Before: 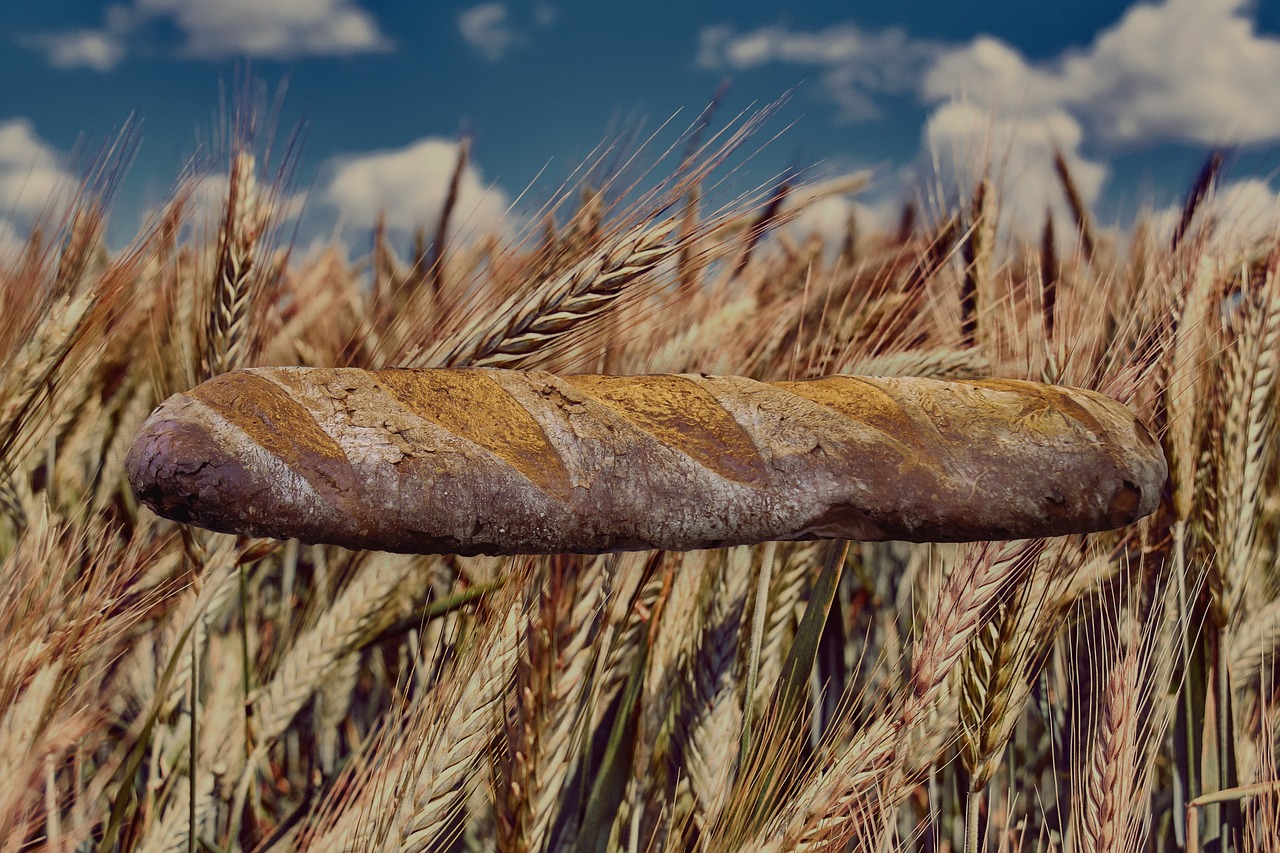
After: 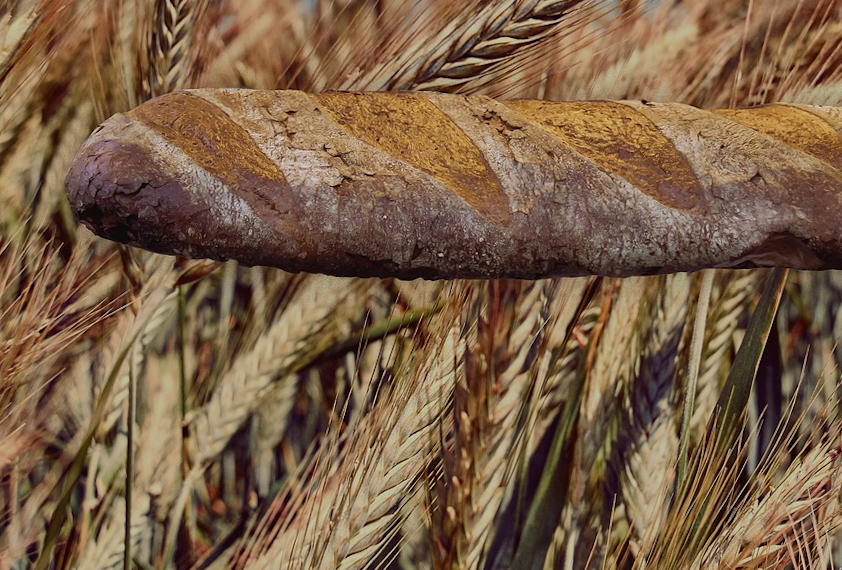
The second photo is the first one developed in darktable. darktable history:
crop and rotate: angle -0.704°, left 3.908%, top 31.88%, right 29.055%
